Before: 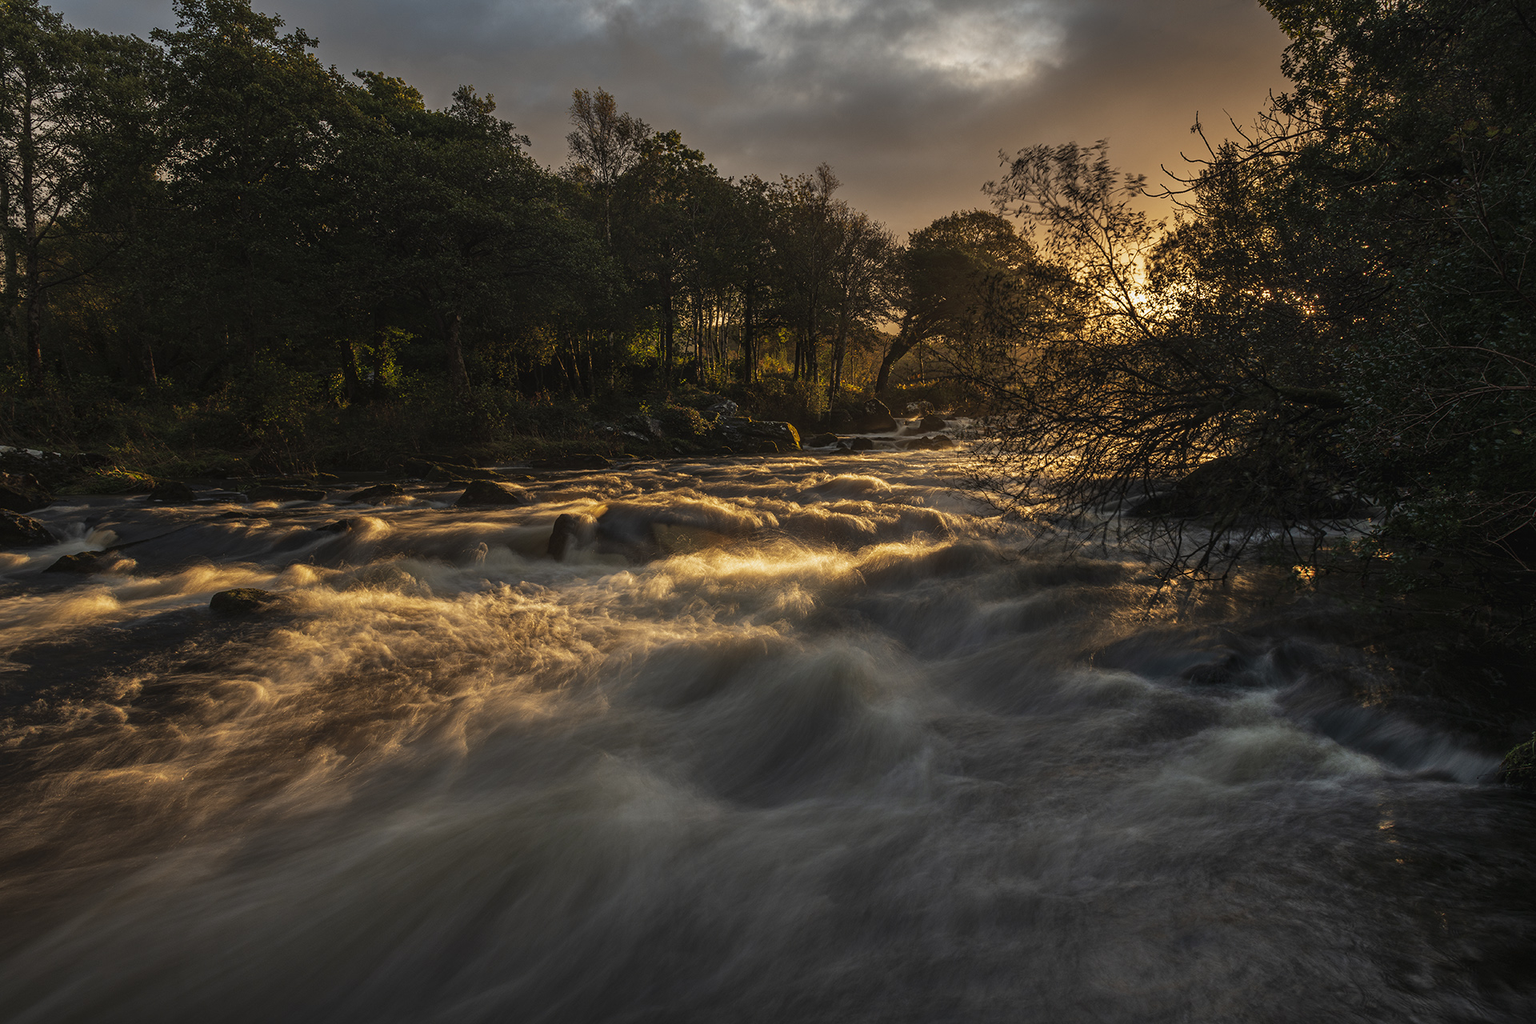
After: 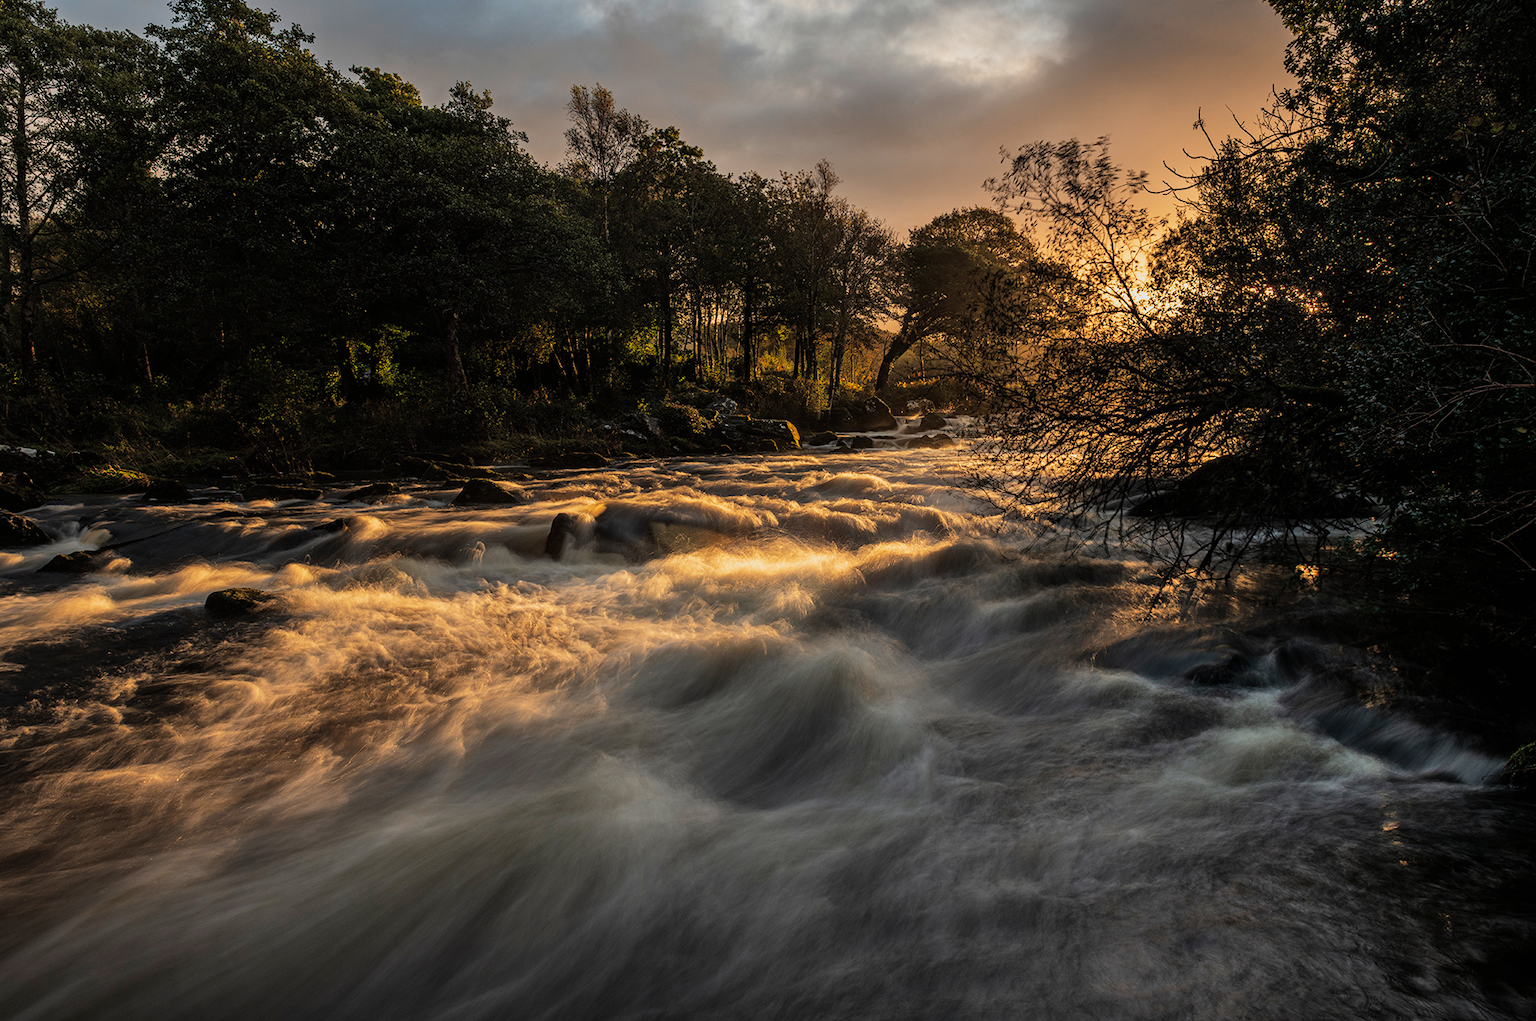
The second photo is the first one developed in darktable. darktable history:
exposure: black level correction 0, exposure 0.7 EV, compensate highlight preservation false
crop: left 0.434%, top 0.485%, right 0.244%, bottom 0.386%
filmic rgb: black relative exposure -7.65 EV, white relative exposure 4.56 EV, hardness 3.61, color science v6 (2022)
